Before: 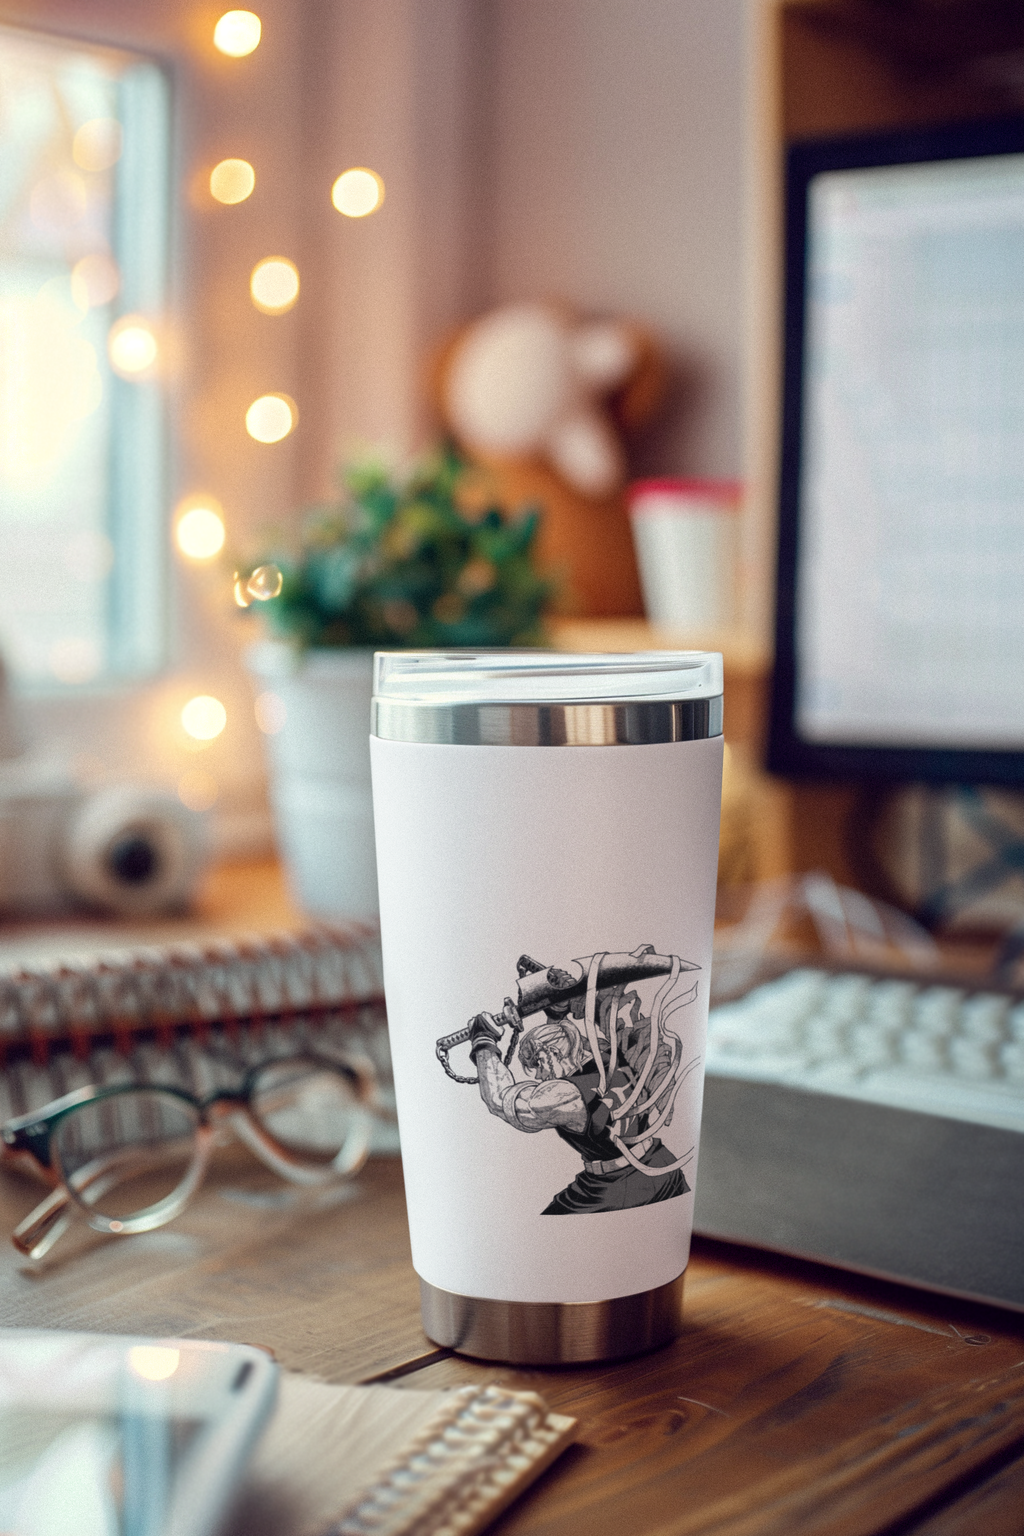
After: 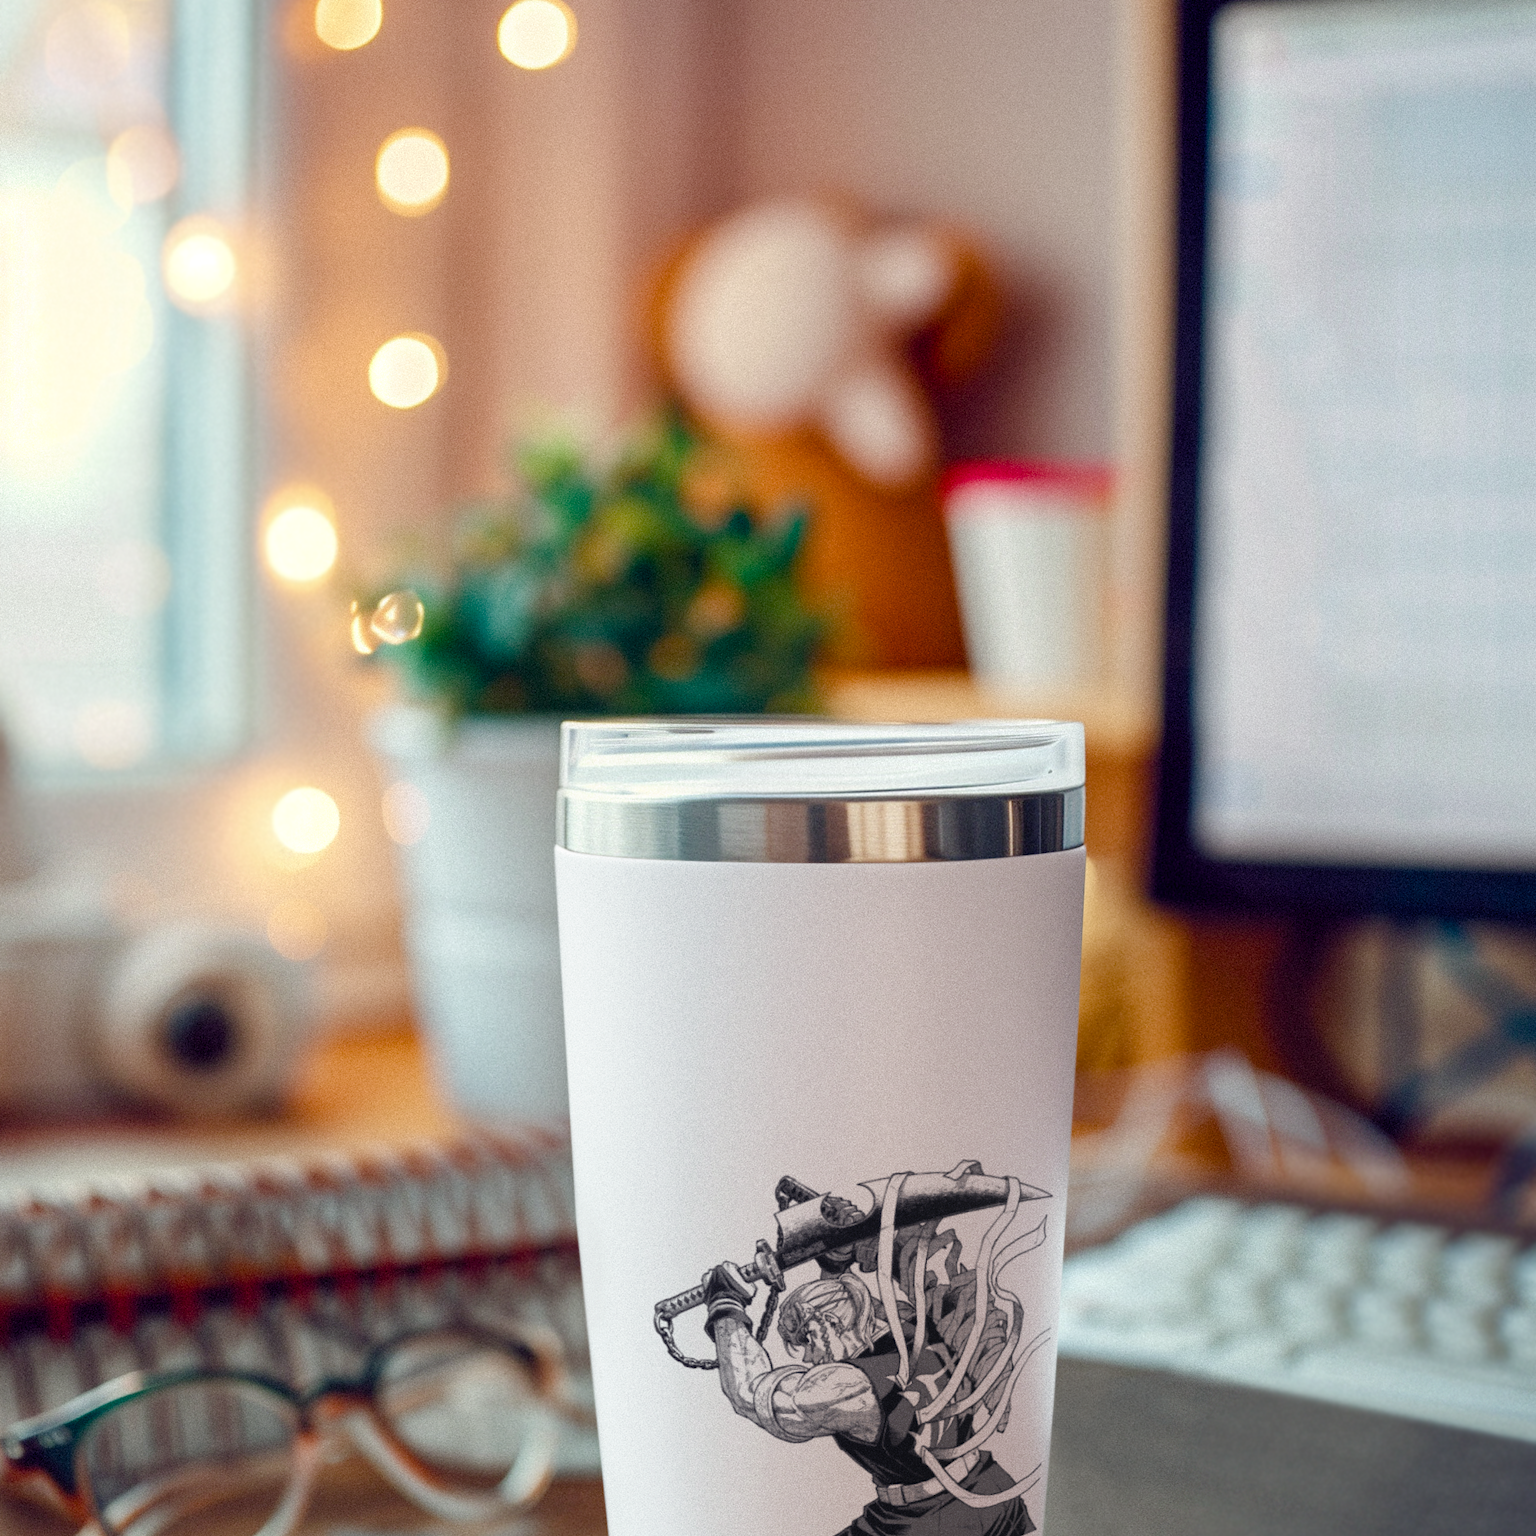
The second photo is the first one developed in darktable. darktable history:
color balance rgb: perceptual saturation grading › global saturation 20%, perceptual saturation grading › highlights -25%, perceptual saturation grading › shadows 50%
crop: top 11.166%, bottom 22.168%
white balance: emerald 1
